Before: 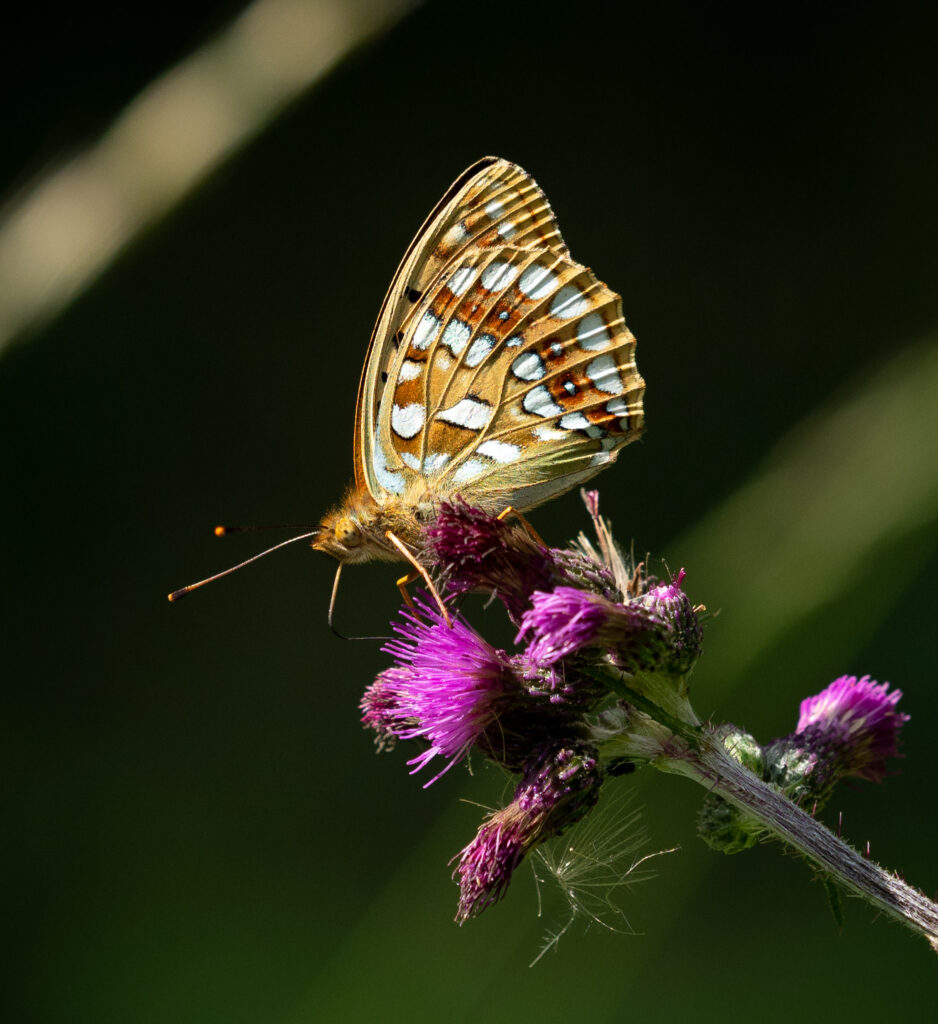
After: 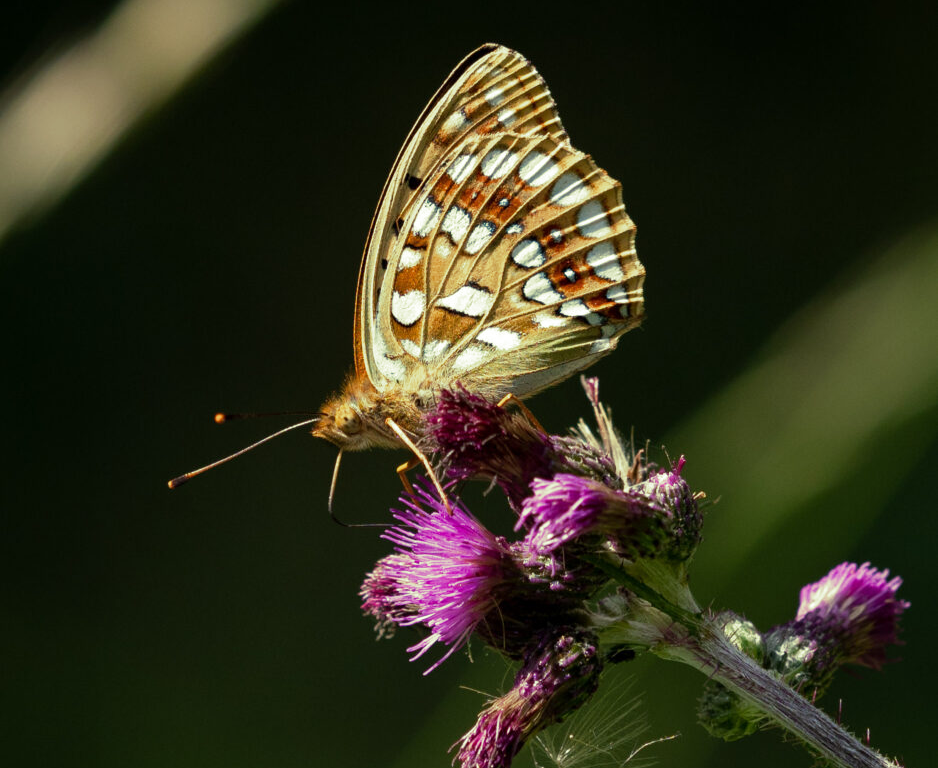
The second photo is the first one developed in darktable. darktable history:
crop: top 11.038%, bottom 13.962%
split-toning: shadows › hue 290.82°, shadows › saturation 0.34, highlights › saturation 0.38, balance 0, compress 50%
